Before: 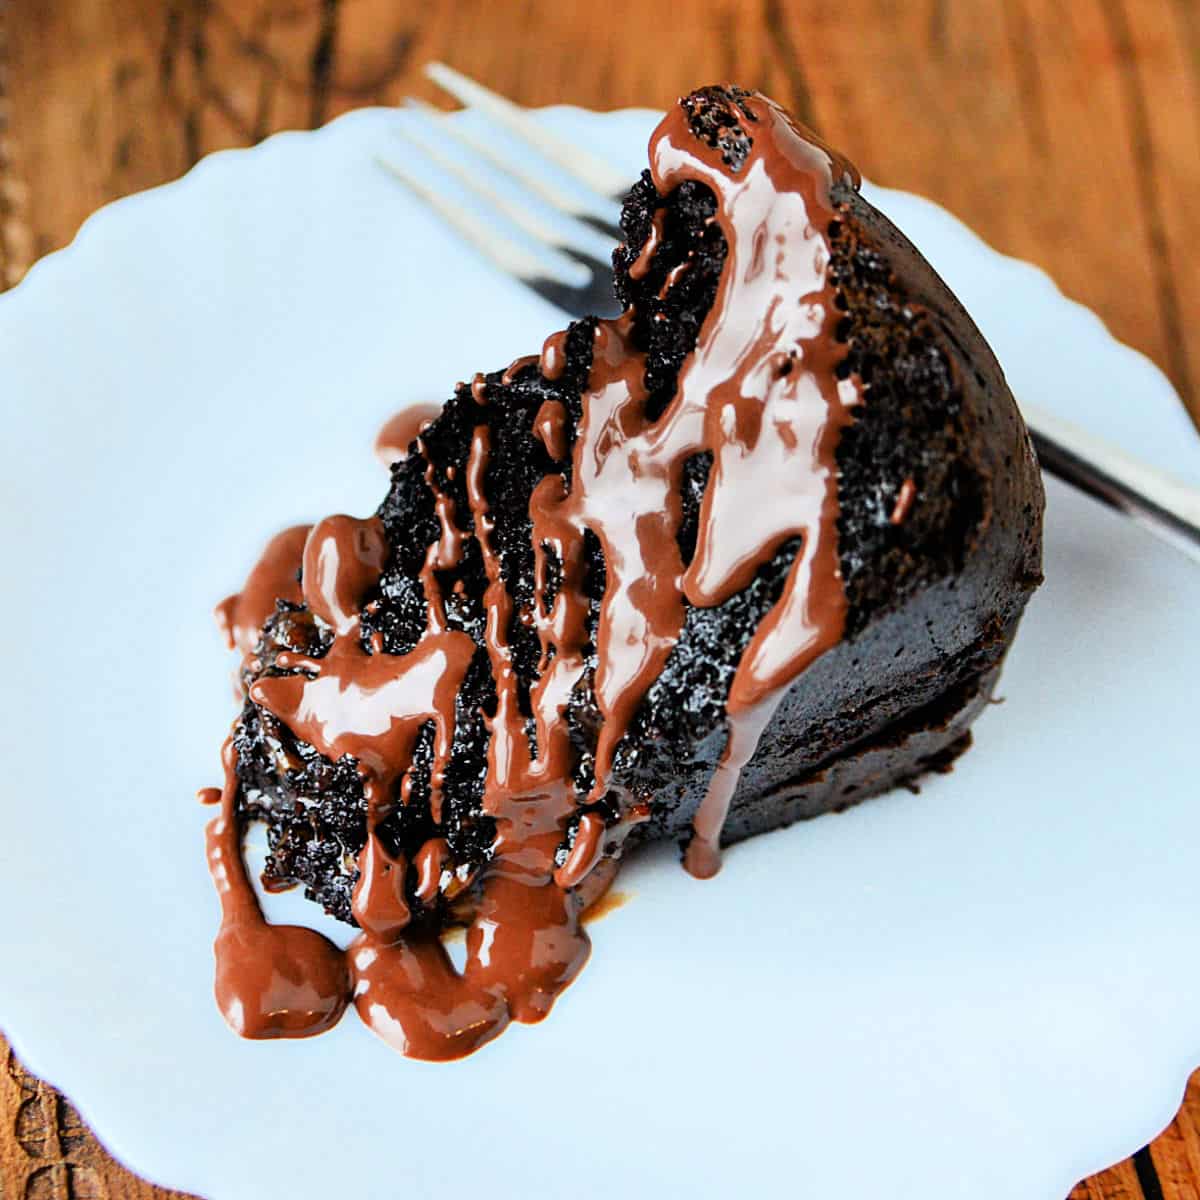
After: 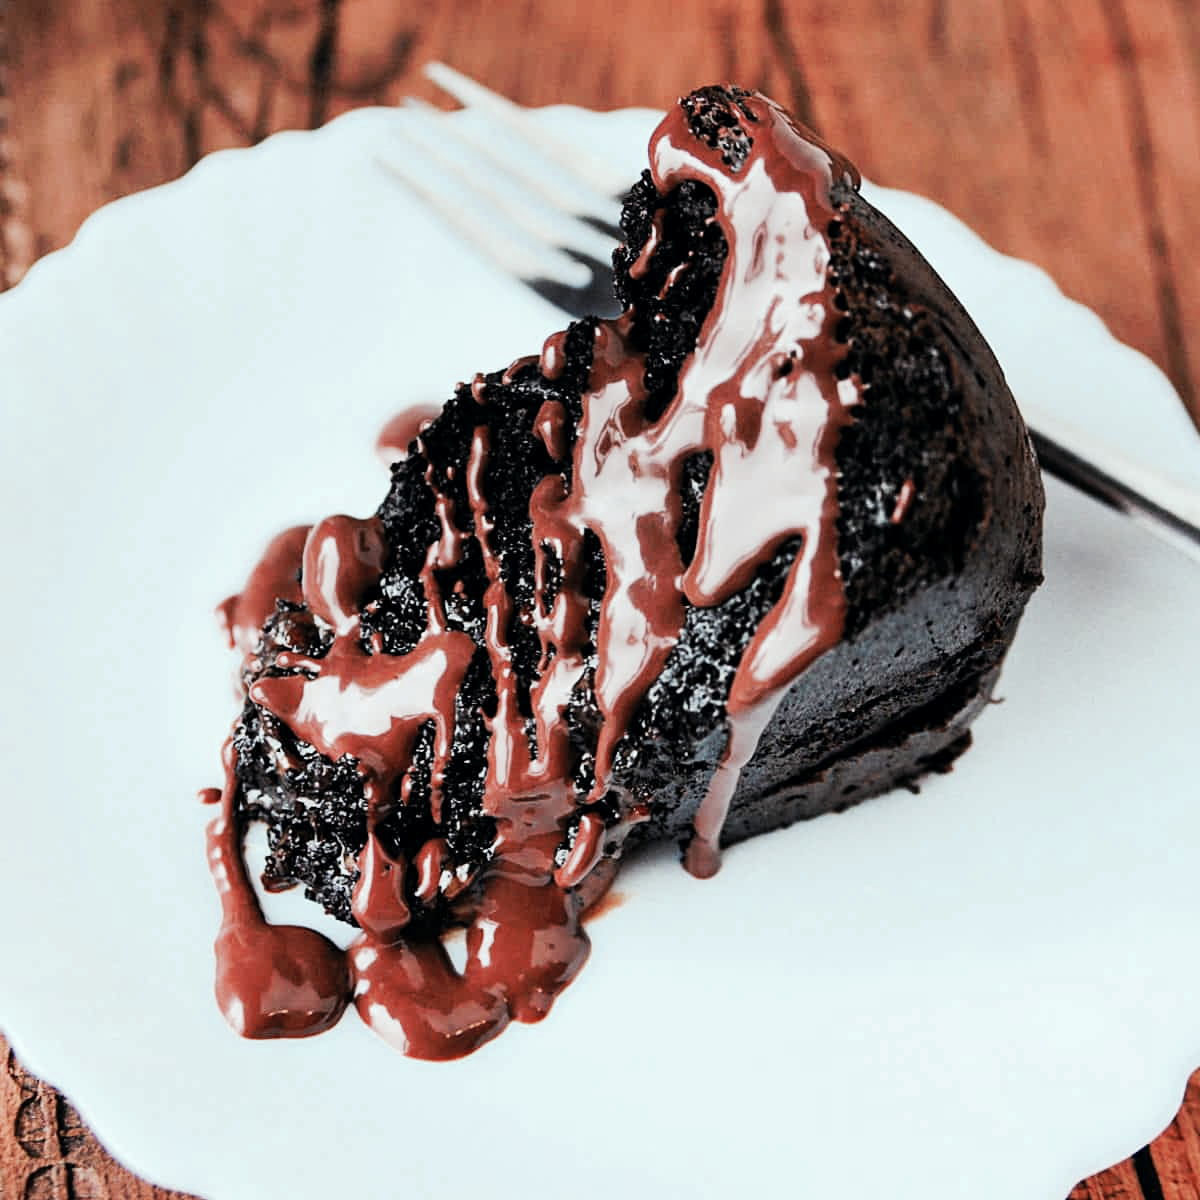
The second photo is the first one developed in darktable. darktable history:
tone curve: curves: ch0 [(0, 0) (0.003, 0.005) (0.011, 0.011) (0.025, 0.022) (0.044, 0.035) (0.069, 0.051) (0.1, 0.073) (0.136, 0.106) (0.177, 0.147) (0.224, 0.195) (0.277, 0.253) (0.335, 0.315) (0.399, 0.388) (0.468, 0.488) (0.543, 0.586) (0.623, 0.685) (0.709, 0.764) (0.801, 0.838) (0.898, 0.908) (1, 1)], preserve colors none
color look up table: target L [94.72, 90.9, 85.82, 86.88, 78.56, 64.62, 62.89, 56.91, 45.89, 24.51, 200.35, 72.23, 68.08, 66.91, 65.26, 56.33, 55.69, 42.1, 44.58, 41.24, 35, 29.63, 22.29, 18.65, 2.658, 90.46, 78.85, 72.62, 52.43, 51.33, 53.66, 52.32, 43.49, 39.23, 33.5, 41.02, 30.01, 16.33, 12.11, 1.4, 92.96, 93.34, 77.65, 76.09, 67.21, 58.97, 56.57, 42.19, 12.53], target a [-2.583, 3.279, -7.78, -15.11, -6.185, -16.27, -17.68, -2.413, -9.024, -7.818, 0, 18.56, 28.97, 12.1, 9.288, 44.94, 36.32, 51.71, 24.75, 21.69, 46, 12.97, 37.44, 30.81, 9.924, 6.677, 3.708, 30.58, 54.93, 54.31, 28.79, -8.803, 21.53, 9.085, 41.83, -1.129, 40.24, 30.08, 22.93, 4.528, -7.736, -17.31, -20.04, -21.55, -20.73, -17.42, -5.956, -2.988, -2.797], target b [7.929, 36.95, 26.85, 9.411, 10.19, 19.93, 1.573, 23.13, 5.015, 11.84, 0, 35.4, 15.69, 20.1, 2.249, 10.84, 31.14, 7.486, 9.834, 25.13, 36.04, 17.11, 13.15, 23.09, 3.521, -0.464, -12.1, -16.65, -20.47, -9.271, -9.295, -34.81, -27.77, -47.99, -10.94, -27.48, -49.56, -23.79, -44.23, -19.27, -1.134, -3.129, -15.38, -6.613, -28.11, -9.595, -14.47, -1.536, -6.539], num patches 49
